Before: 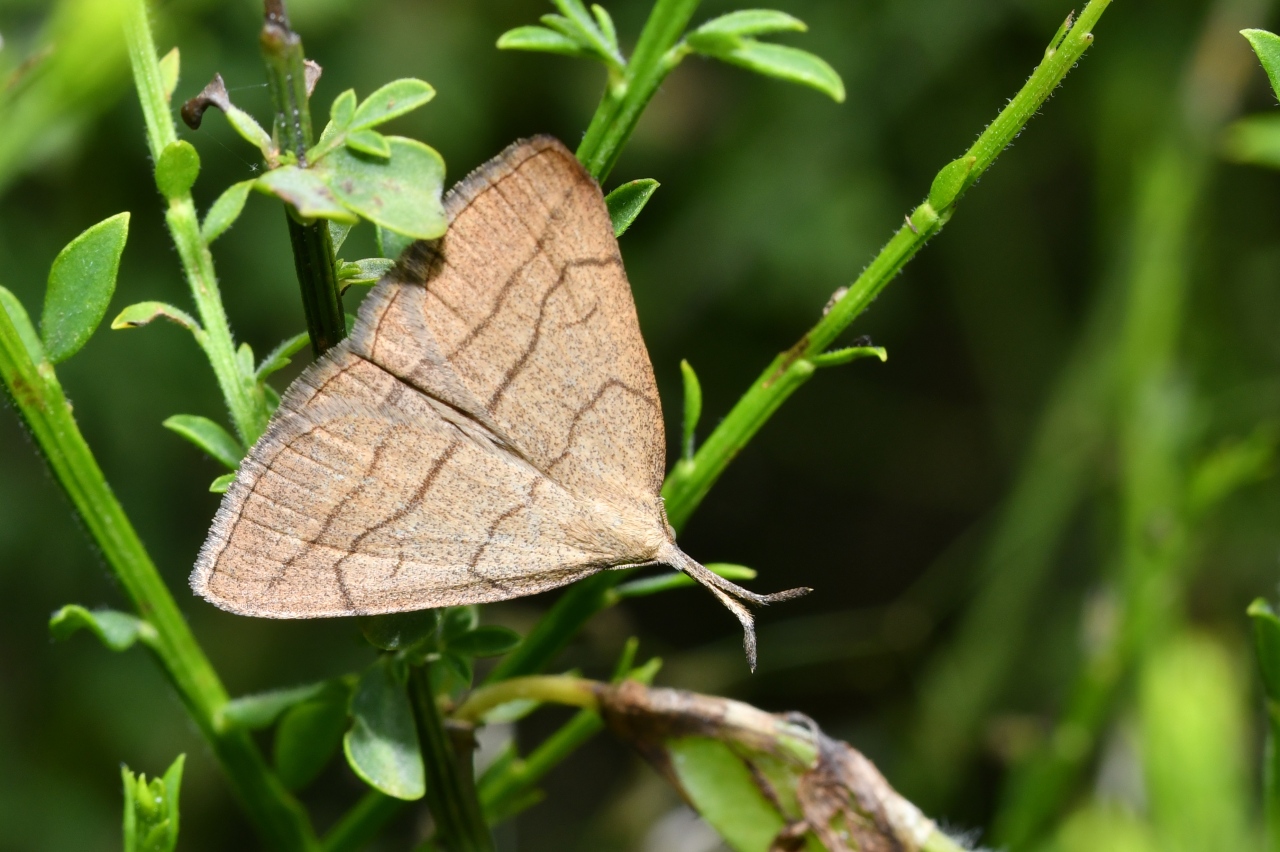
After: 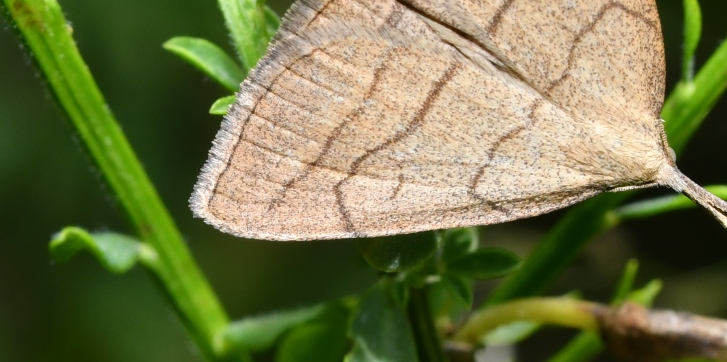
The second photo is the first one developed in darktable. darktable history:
crop: top 44.457%, right 43.16%, bottom 12.947%
